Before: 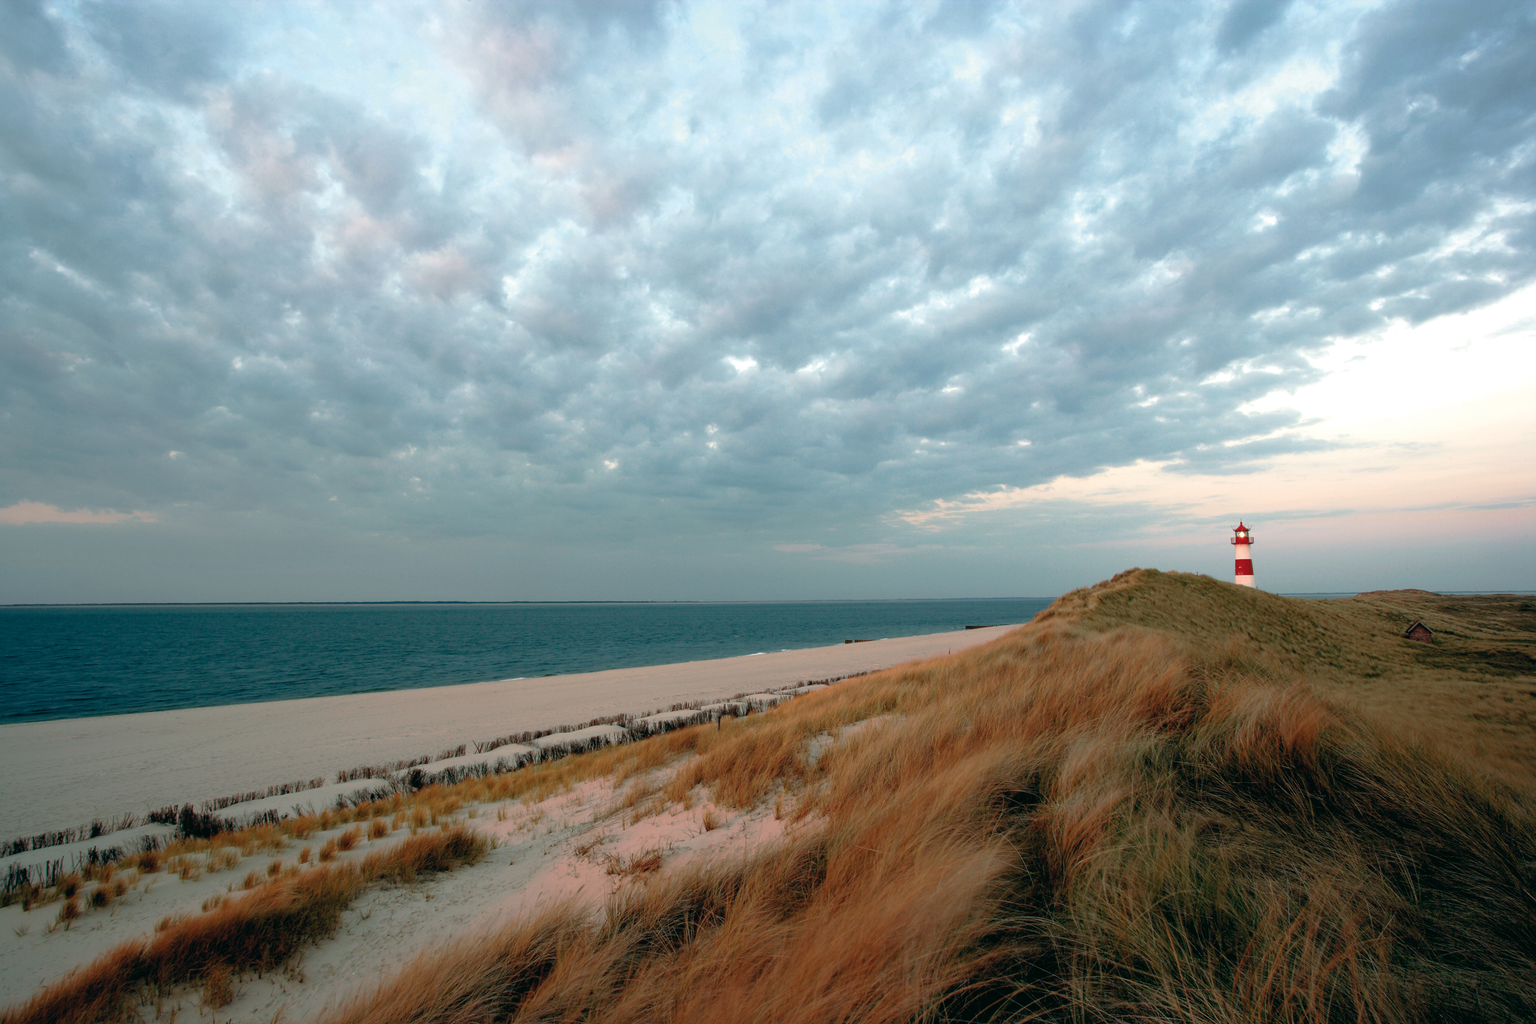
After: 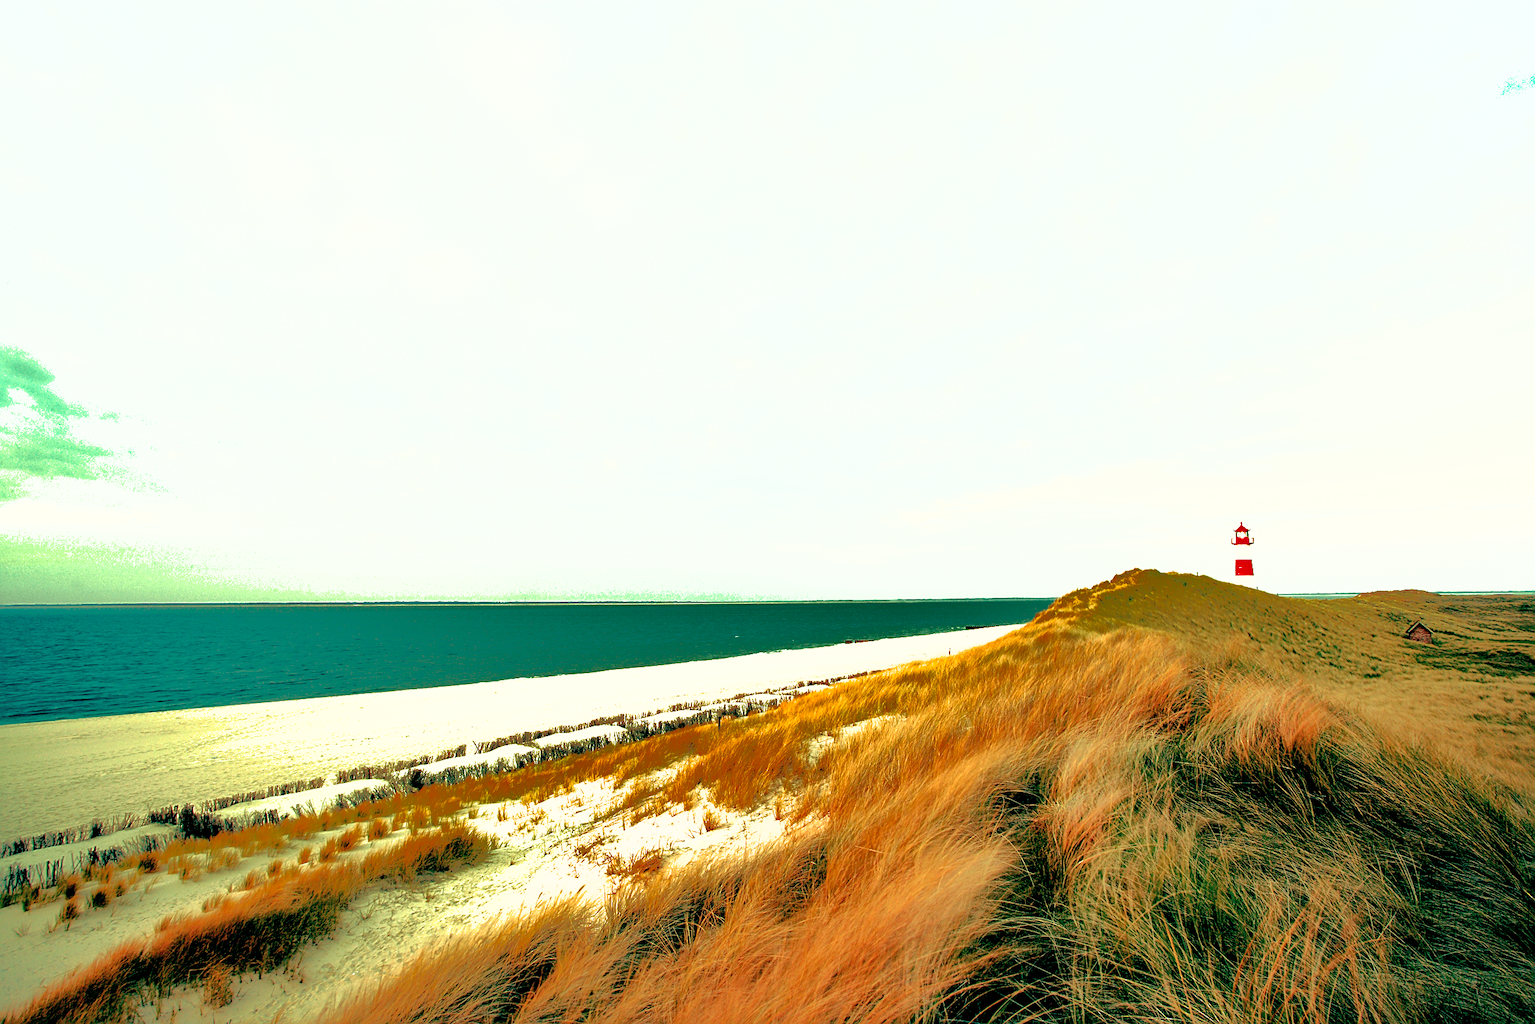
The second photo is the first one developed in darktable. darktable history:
sharpen: on, module defaults
exposure: black level correction 0.005, exposure 2.084 EV, compensate highlight preservation false
shadows and highlights: shadows 38.43, highlights -74.54
color balance: mode lift, gamma, gain (sRGB), lift [1, 0.69, 1, 1], gamma [1, 1.482, 1, 1], gain [1, 1, 1, 0.802]
